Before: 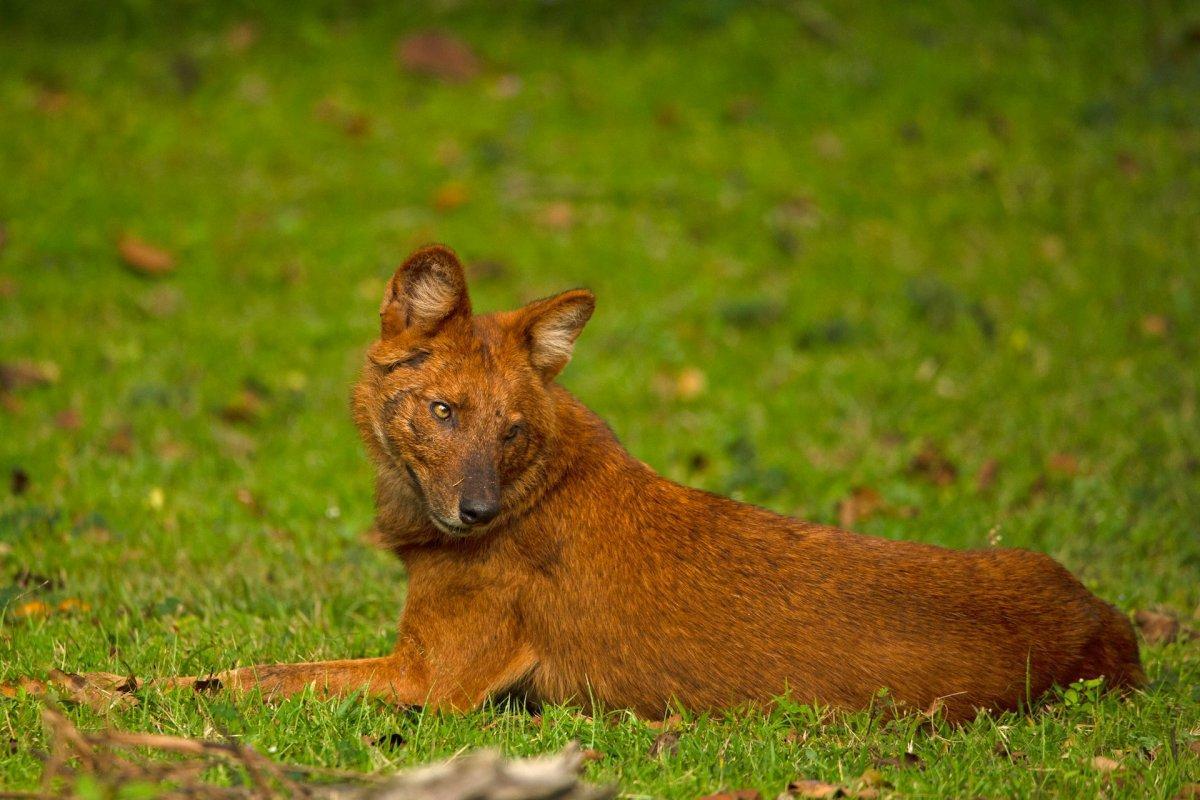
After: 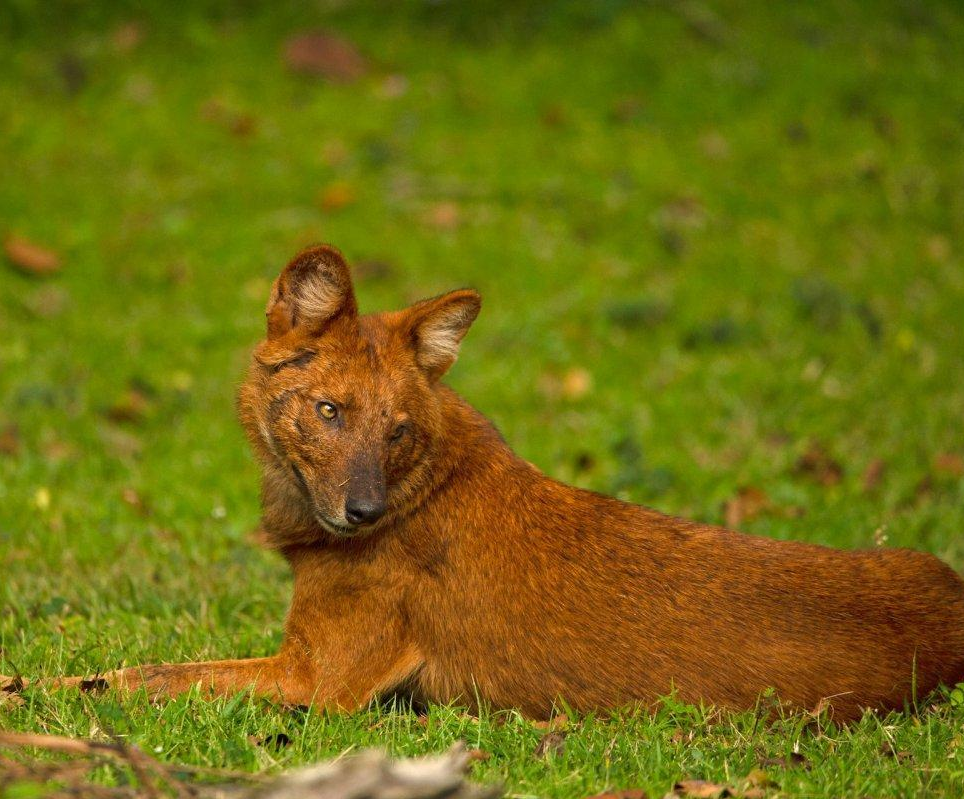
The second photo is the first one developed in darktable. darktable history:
crop and rotate: left 9.505%, right 10.131%
